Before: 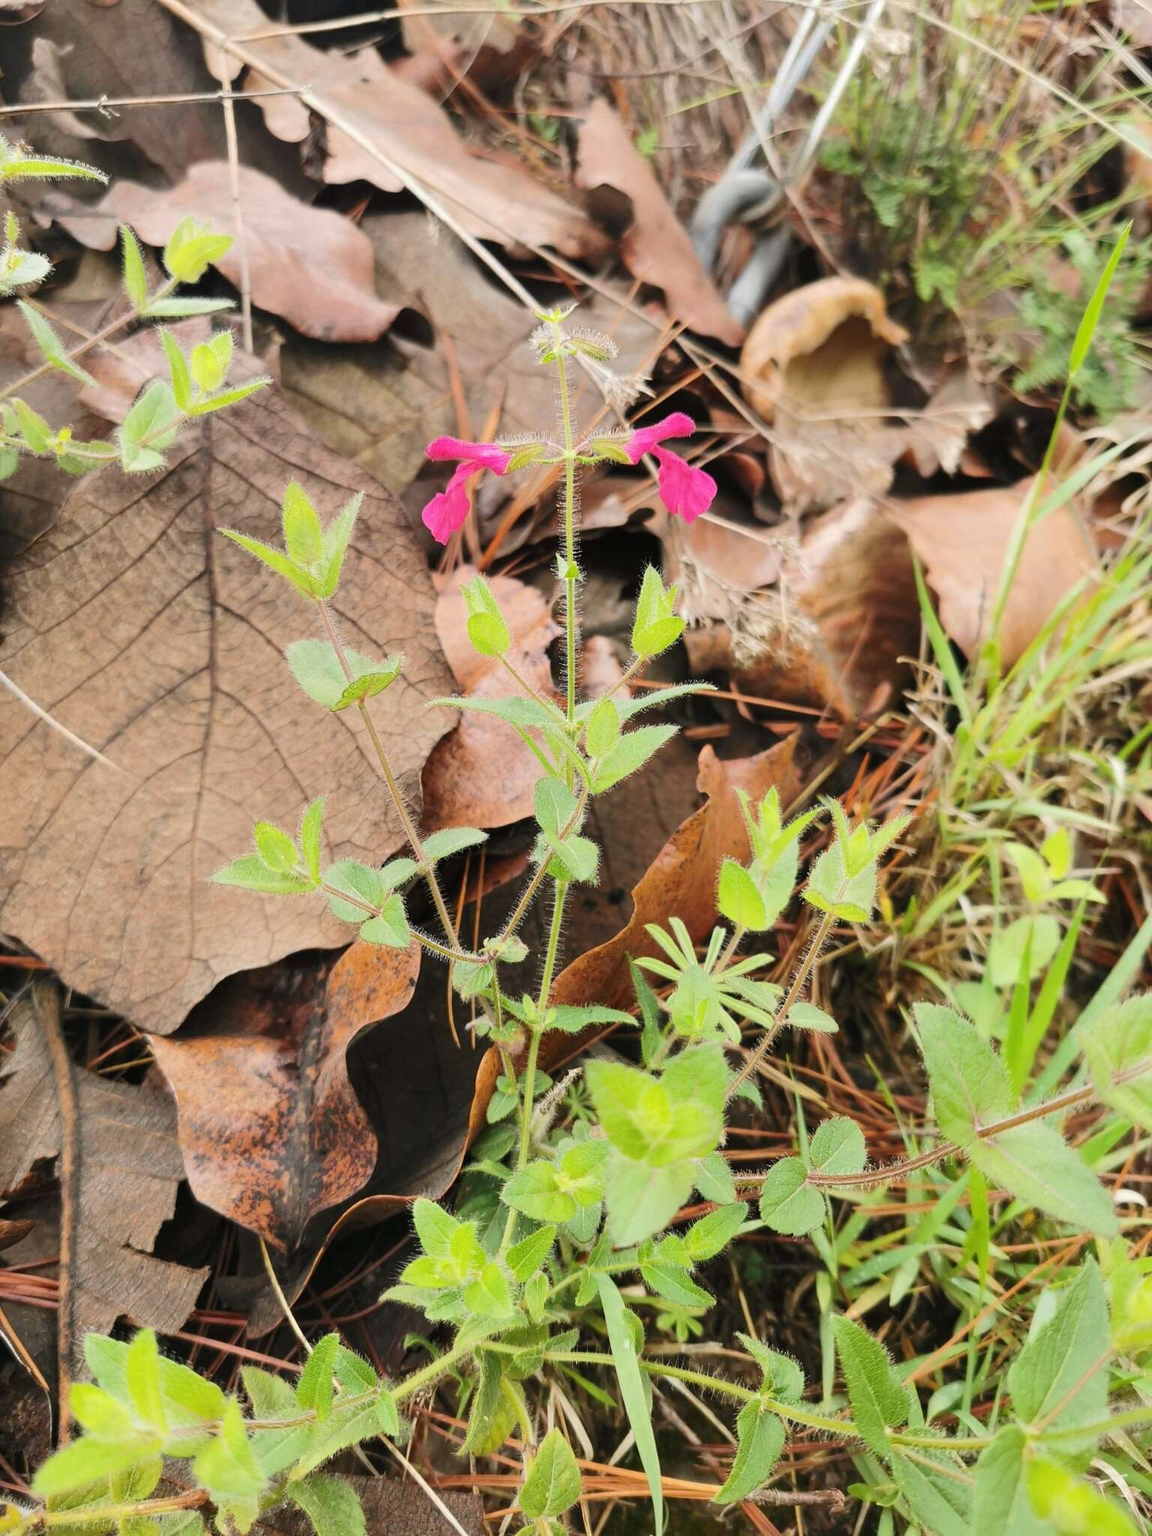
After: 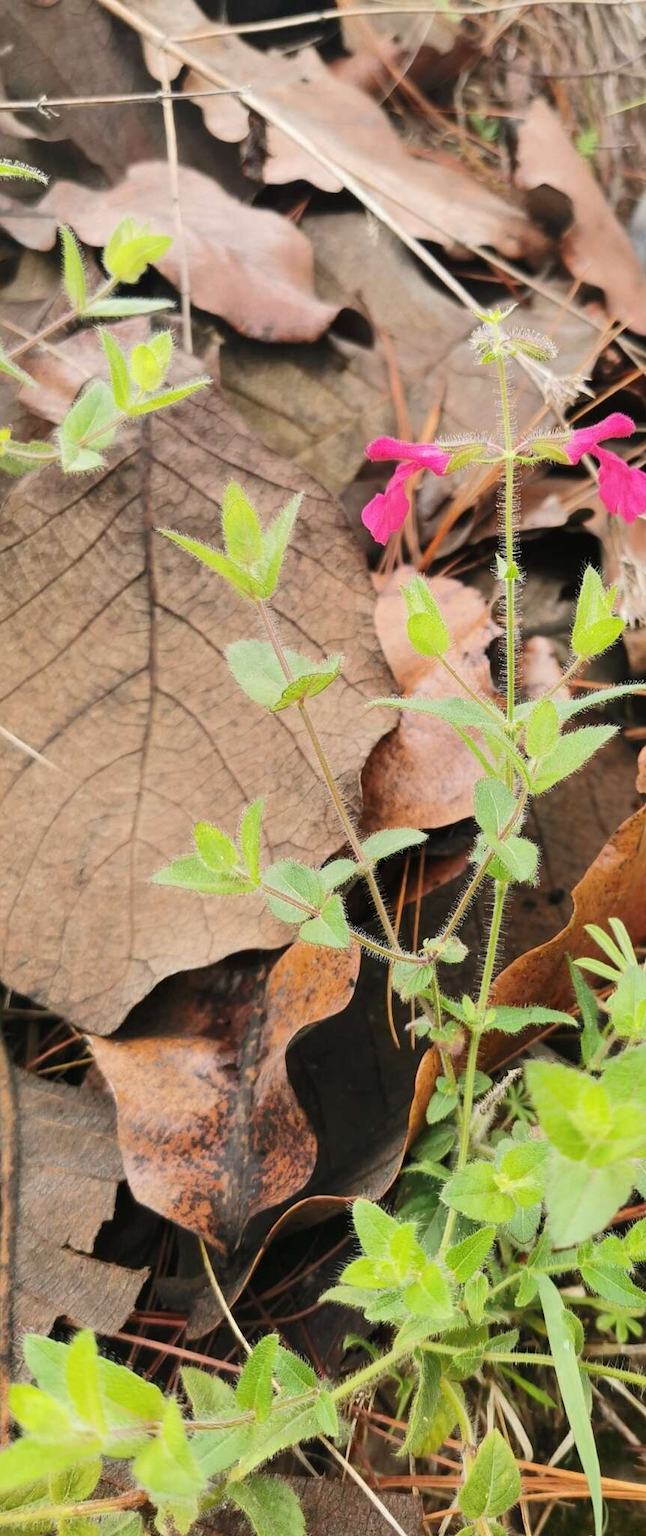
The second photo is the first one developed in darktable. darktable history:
crop: left 5.337%, right 38.581%
